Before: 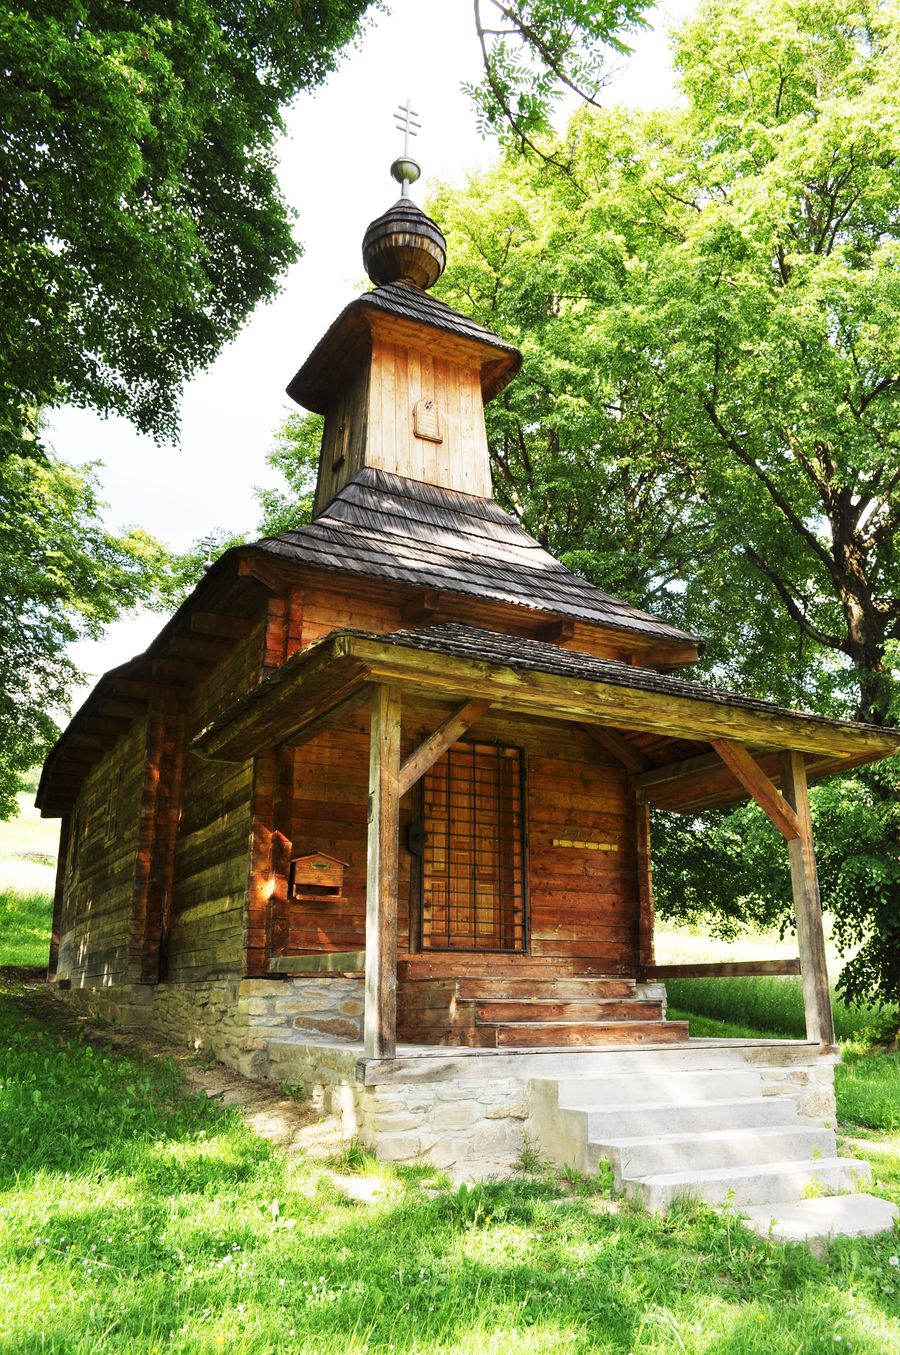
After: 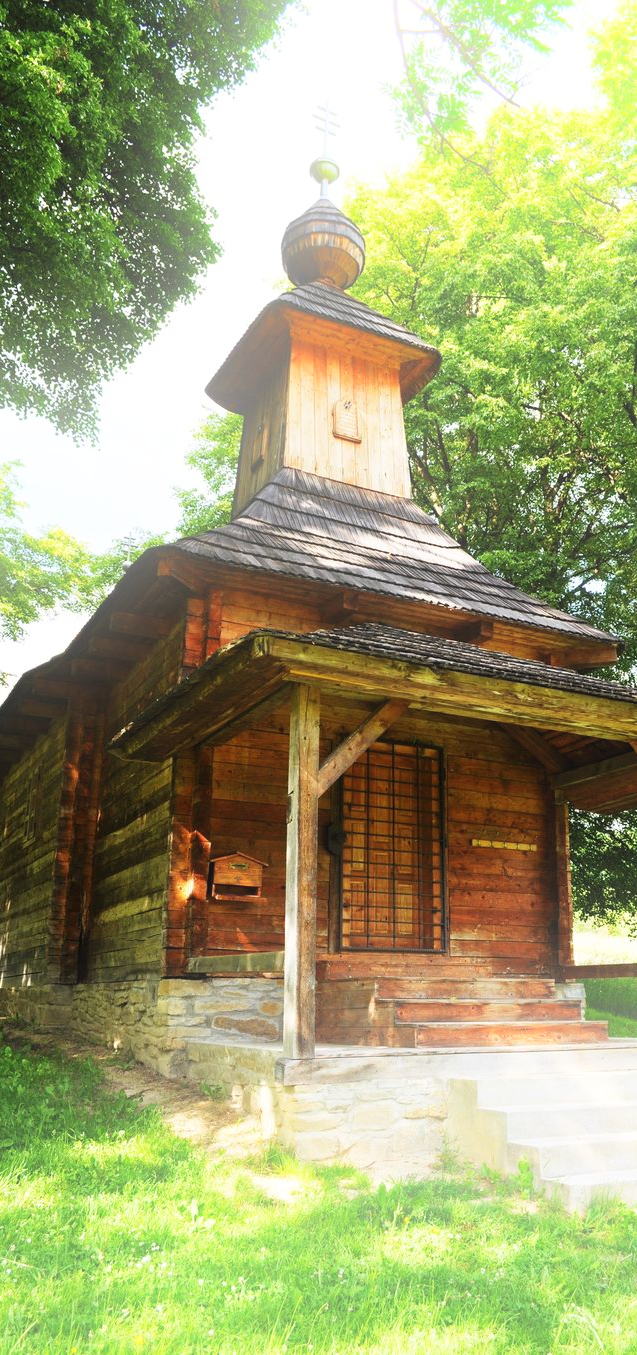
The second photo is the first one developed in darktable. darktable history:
crop and rotate: left 9.061%, right 20.142%
bloom: on, module defaults
